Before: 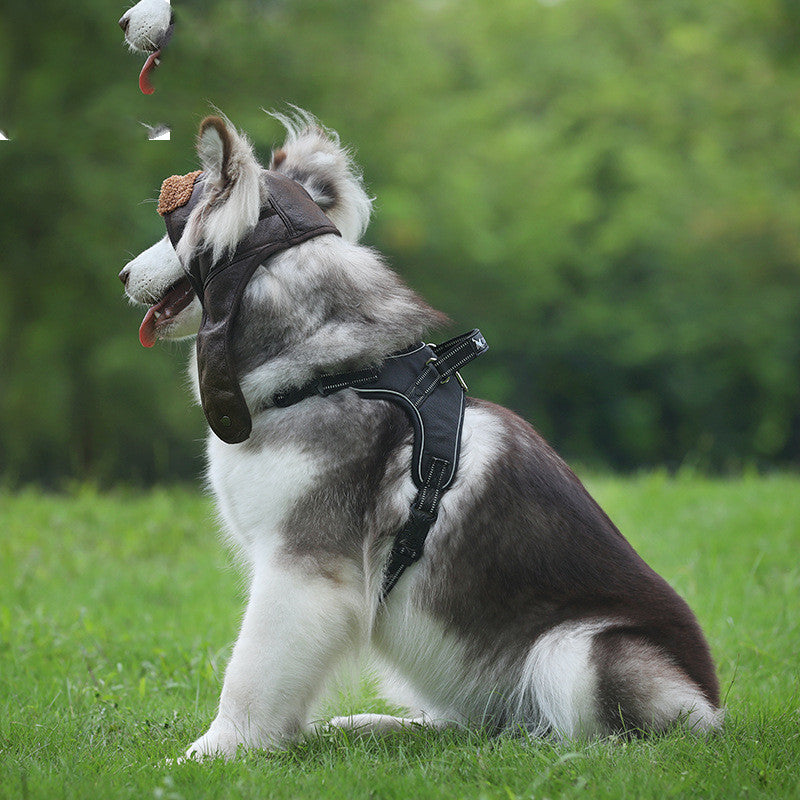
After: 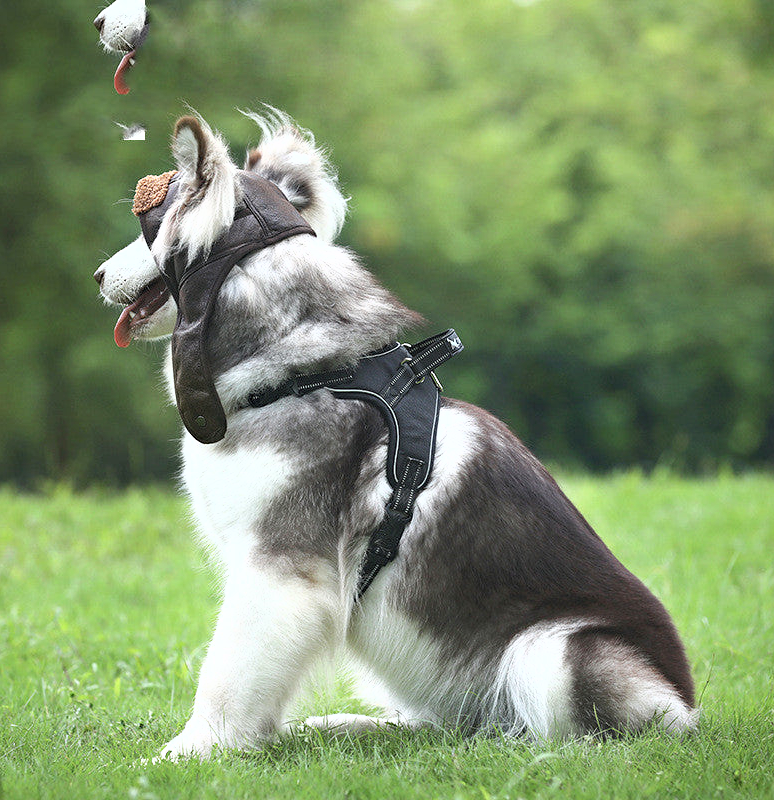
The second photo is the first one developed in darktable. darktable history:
tone curve: curves: ch0 [(0, 0) (0.003, 0.032) (0.011, 0.036) (0.025, 0.049) (0.044, 0.075) (0.069, 0.112) (0.1, 0.151) (0.136, 0.197) (0.177, 0.241) (0.224, 0.295) (0.277, 0.355) (0.335, 0.429) (0.399, 0.512) (0.468, 0.607) (0.543, 0.702) (0.623, 0.796) (0.709, 0.903) (0.801, 0.987) (0.898, 0.997) (1, 1)], color space Lab, independent channels, preserve colors none
crop and rotate: left 3.245%
haze removal: compatibility mode true, adaptive false
